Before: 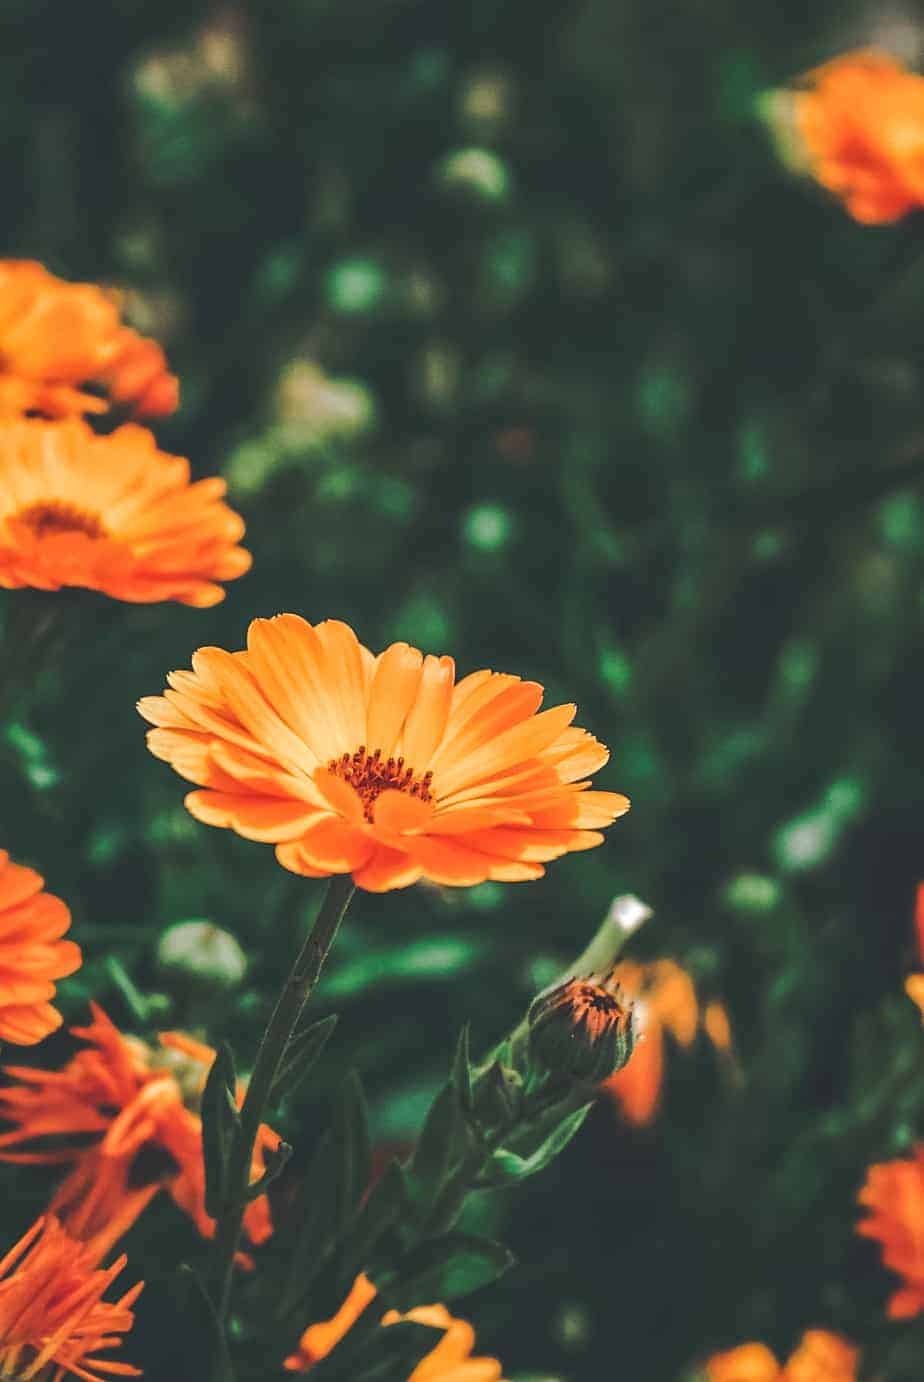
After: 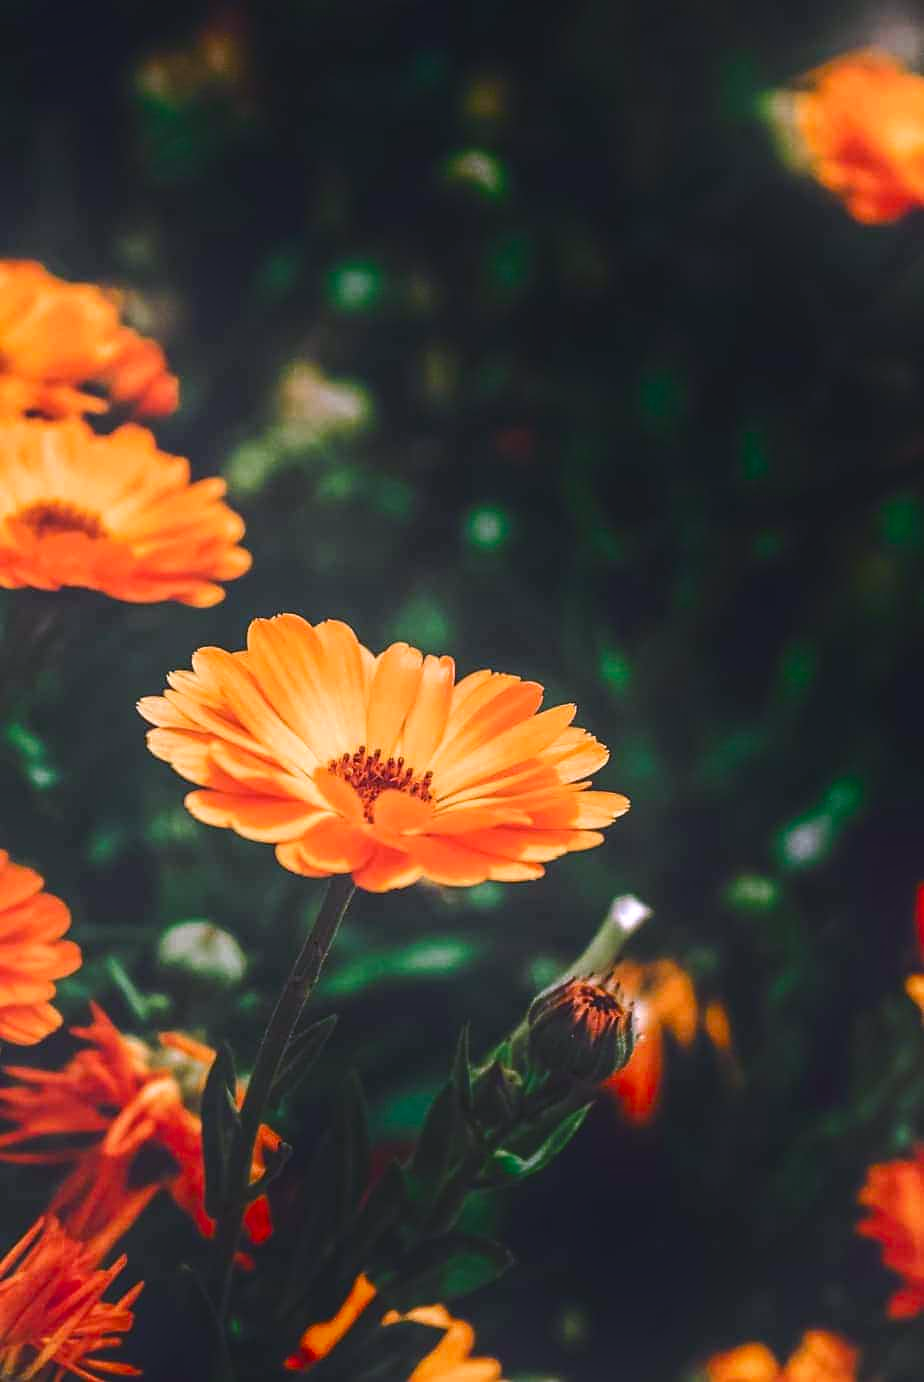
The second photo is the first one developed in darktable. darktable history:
color correction: highlights a* -0.95, highlights b* 4.5, shadows a* 3.55
white balance: red 1.042, blue 1.17
shadows and highlights: shadows -88.03, highlights -35.45, shadows color adjustment 99.15%, highlights color adjustment 0%, soften with gaussian
